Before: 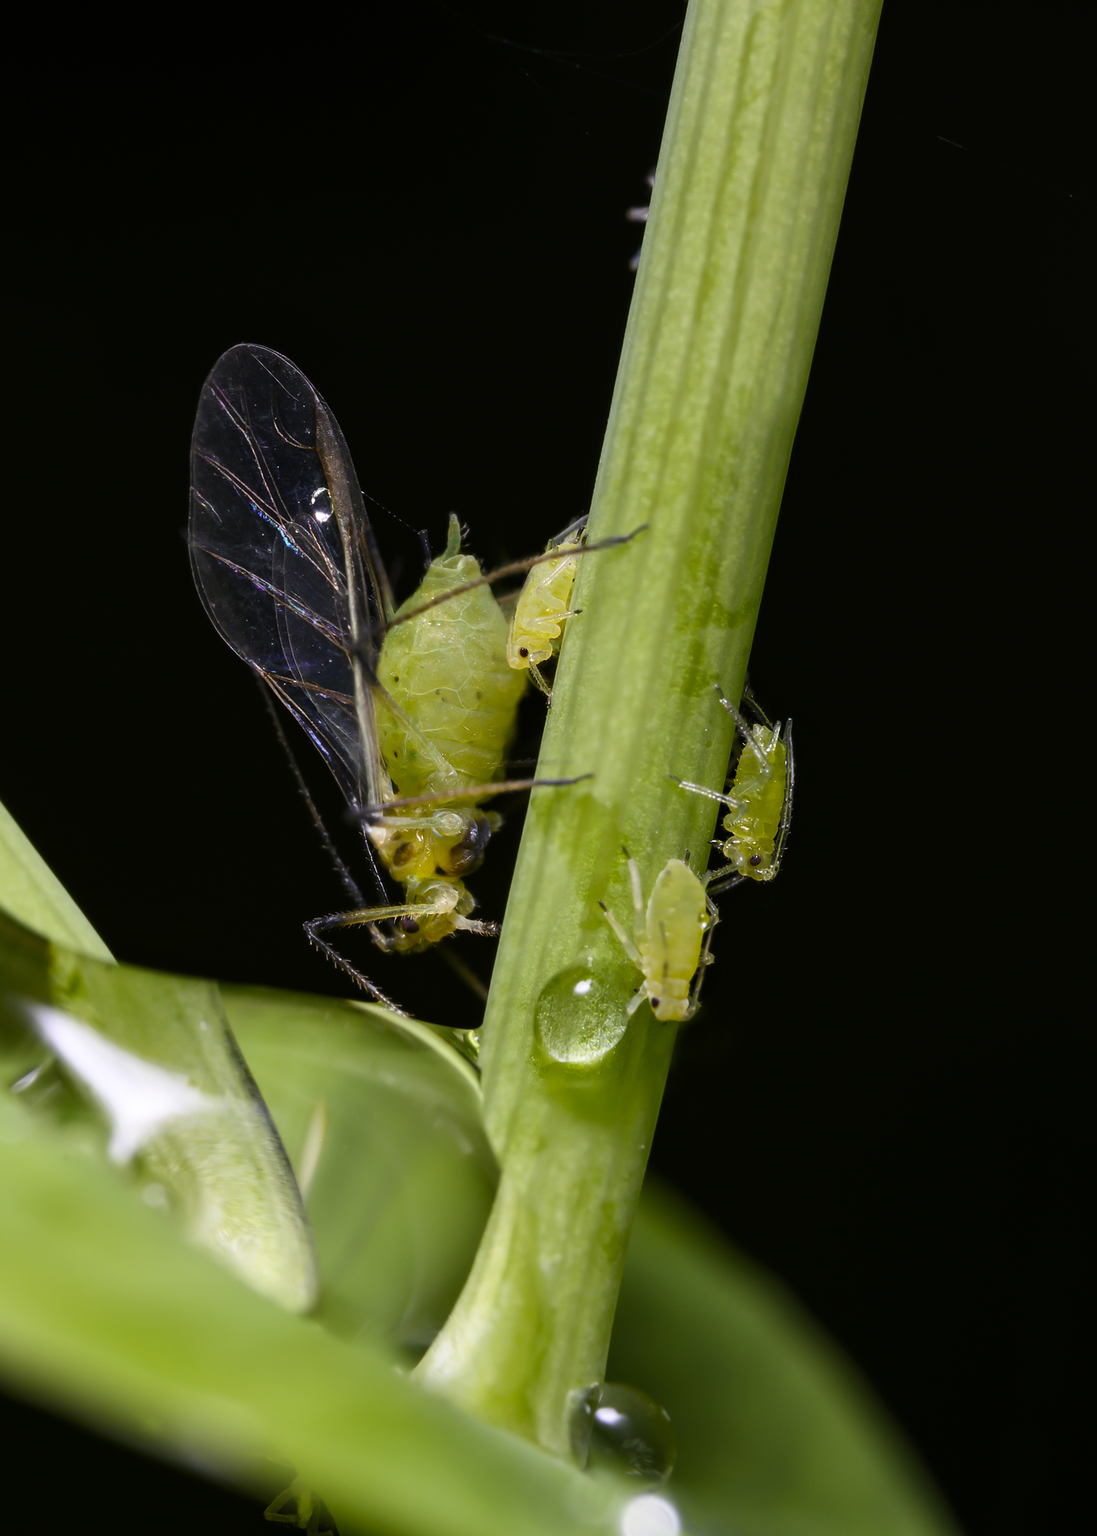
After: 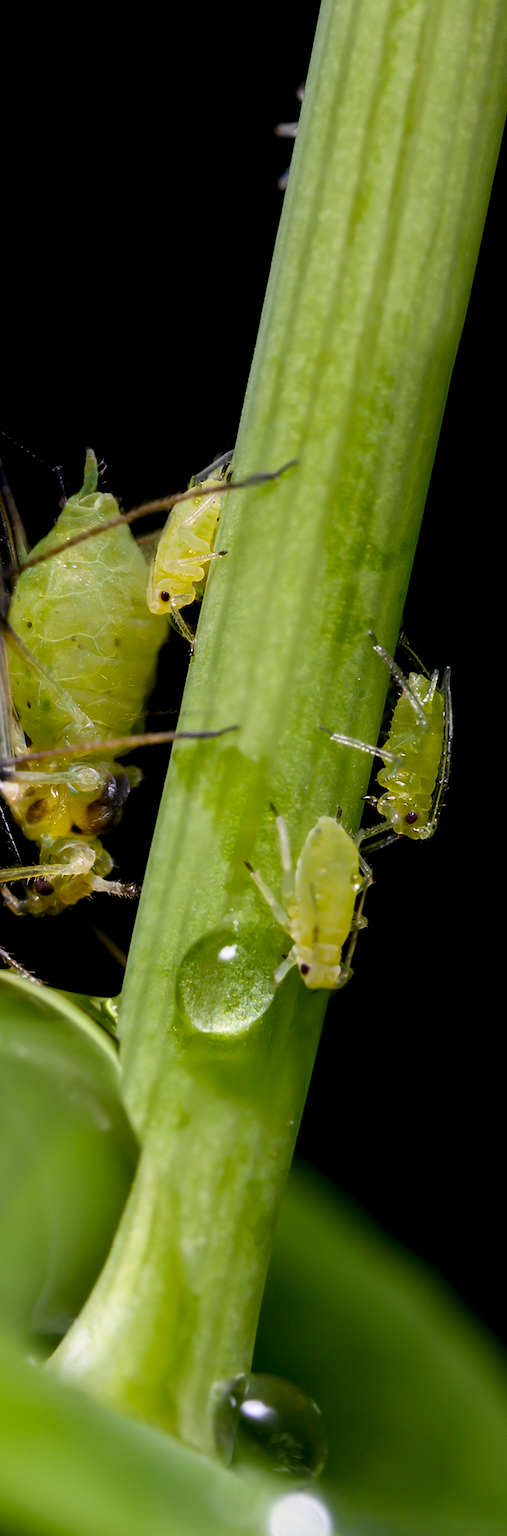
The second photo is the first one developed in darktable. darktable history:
exposure: black level correction 0.005, exposure 0.017 EV, compensate exposure bias true, compensate highlight preservation false
crop: left 33.652%, top 6.023%, right 22.821%
